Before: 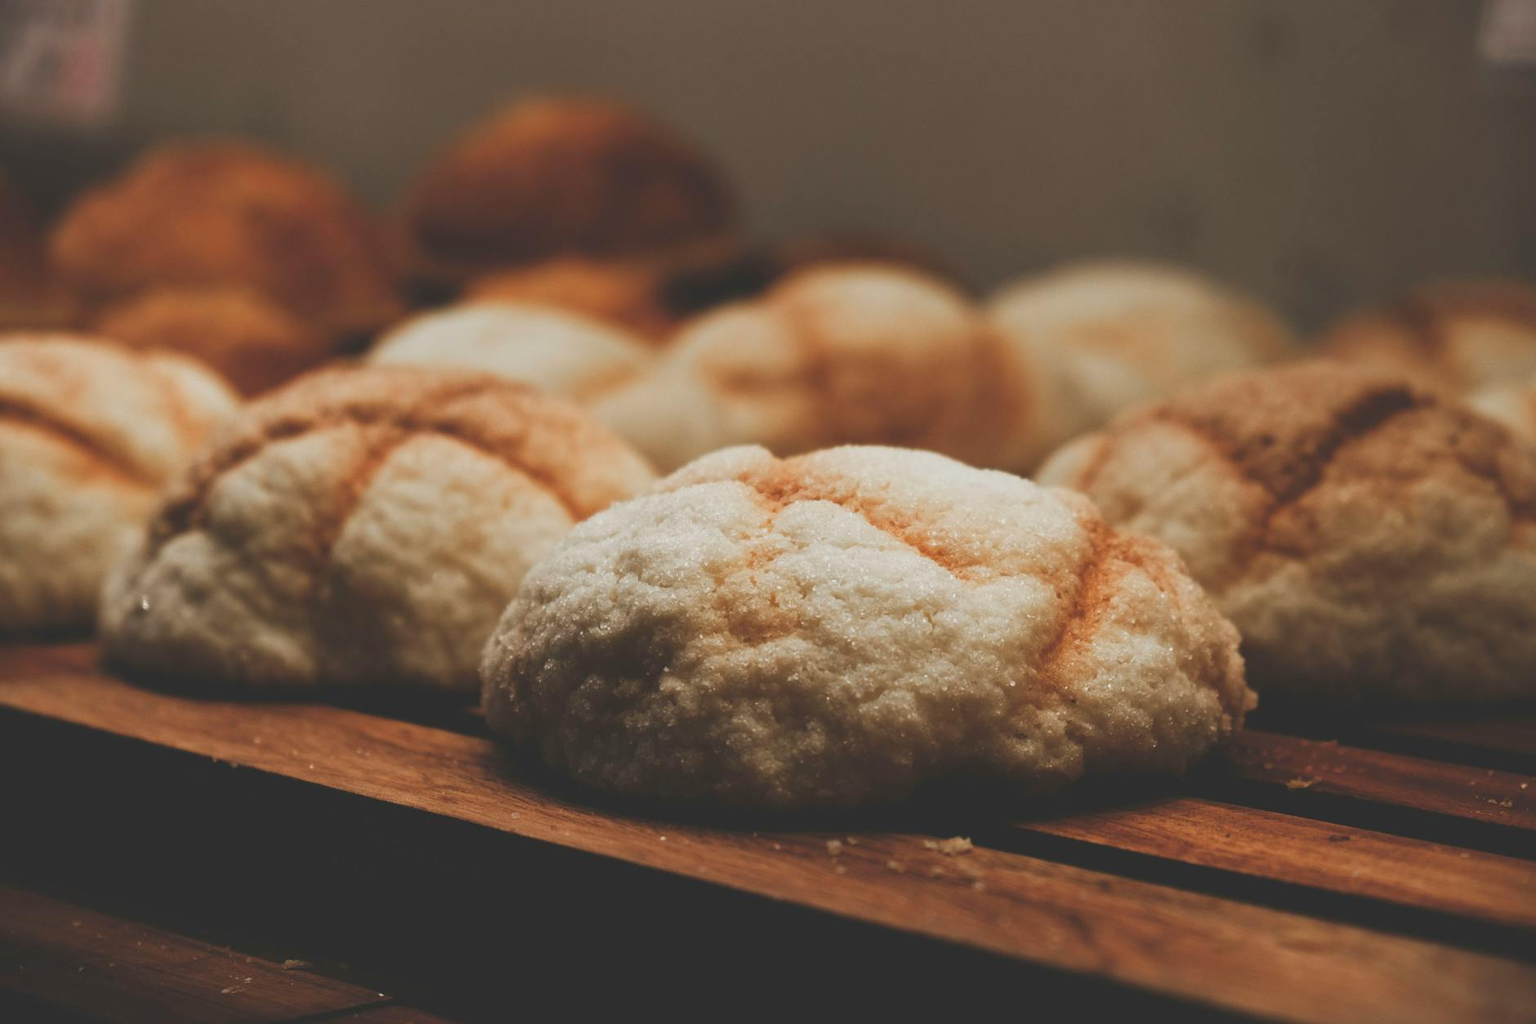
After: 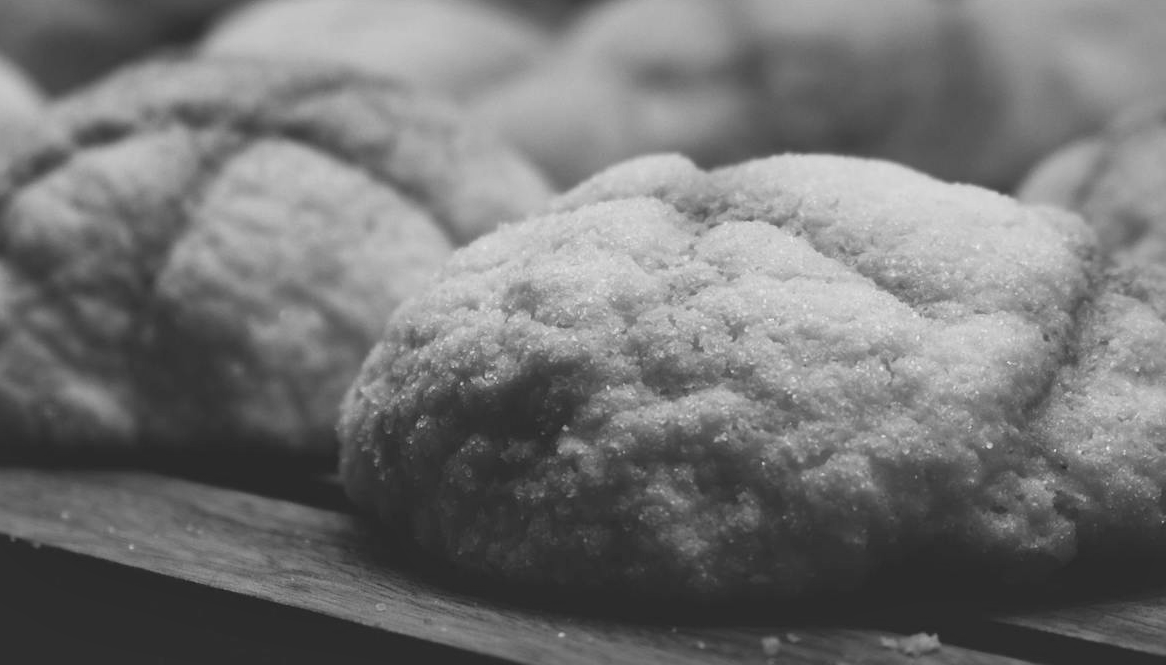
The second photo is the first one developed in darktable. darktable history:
monochrome: on, module defaults
color correction: highlights a* 15, highlights b* 31.55
crop: left 13.312%, top 31.28%, right 24.627%, bottom 15.582%
local contrast: mode bilateral grid, contrast 20, coarseness 50, detail 120%, midtone range 0.2
